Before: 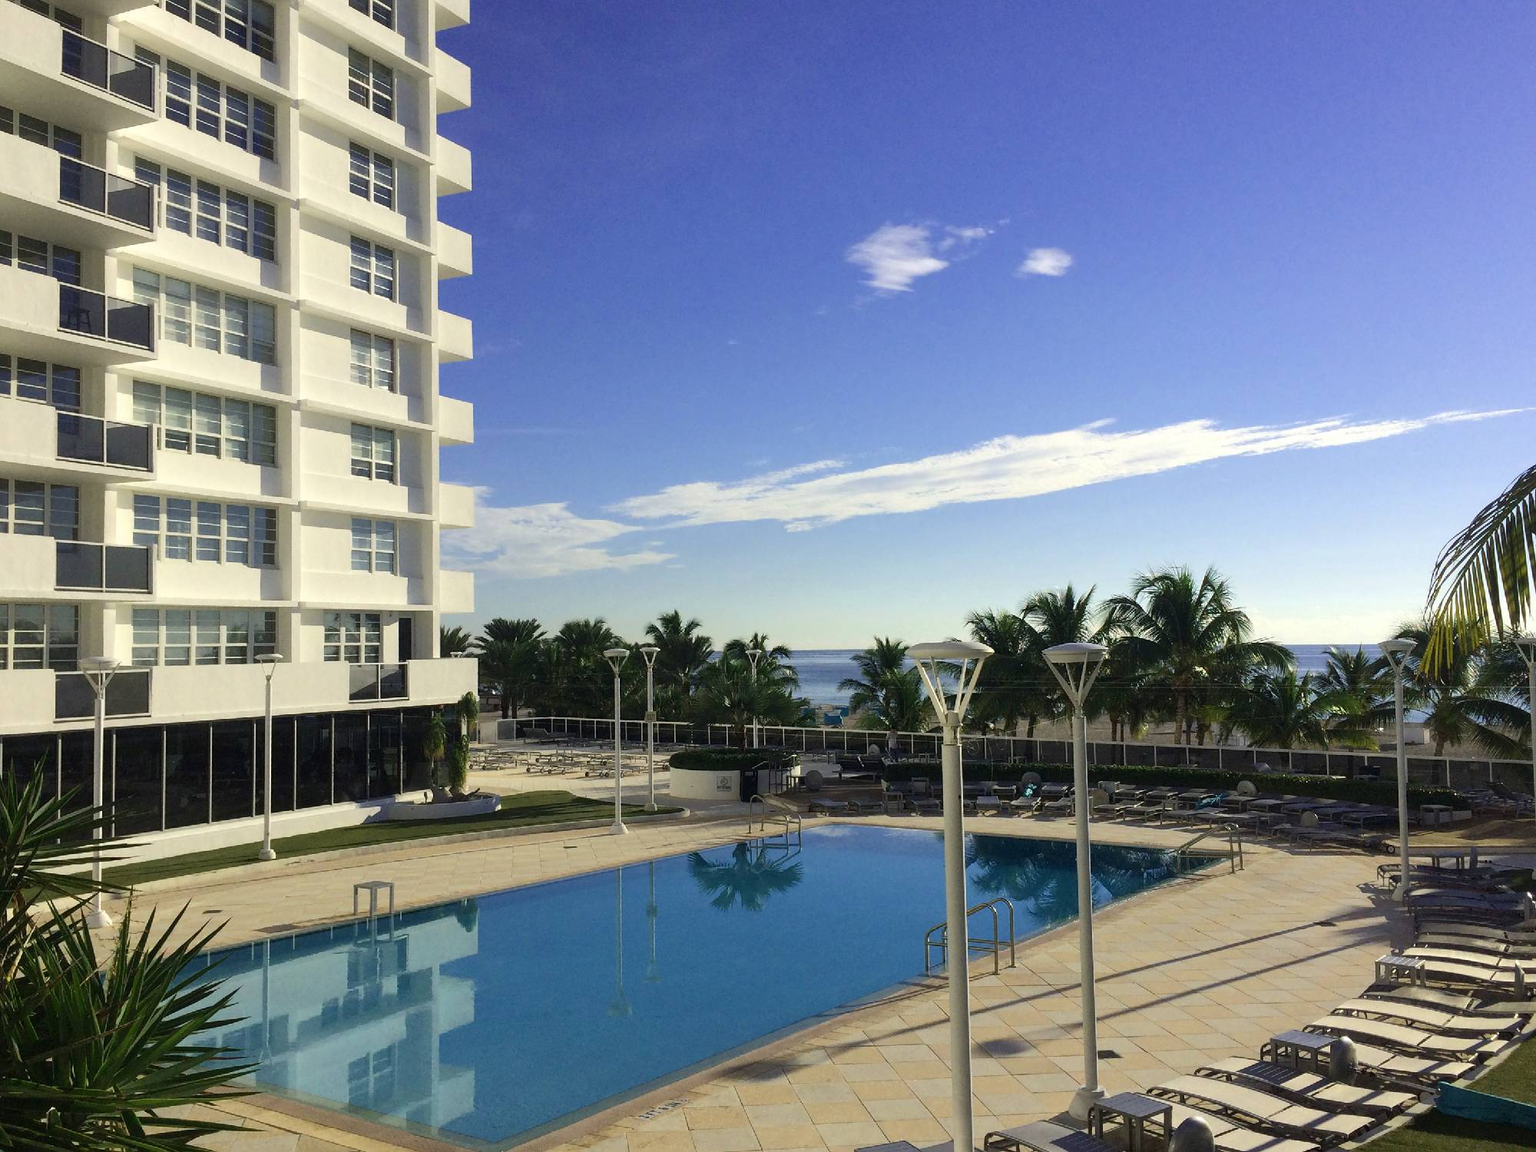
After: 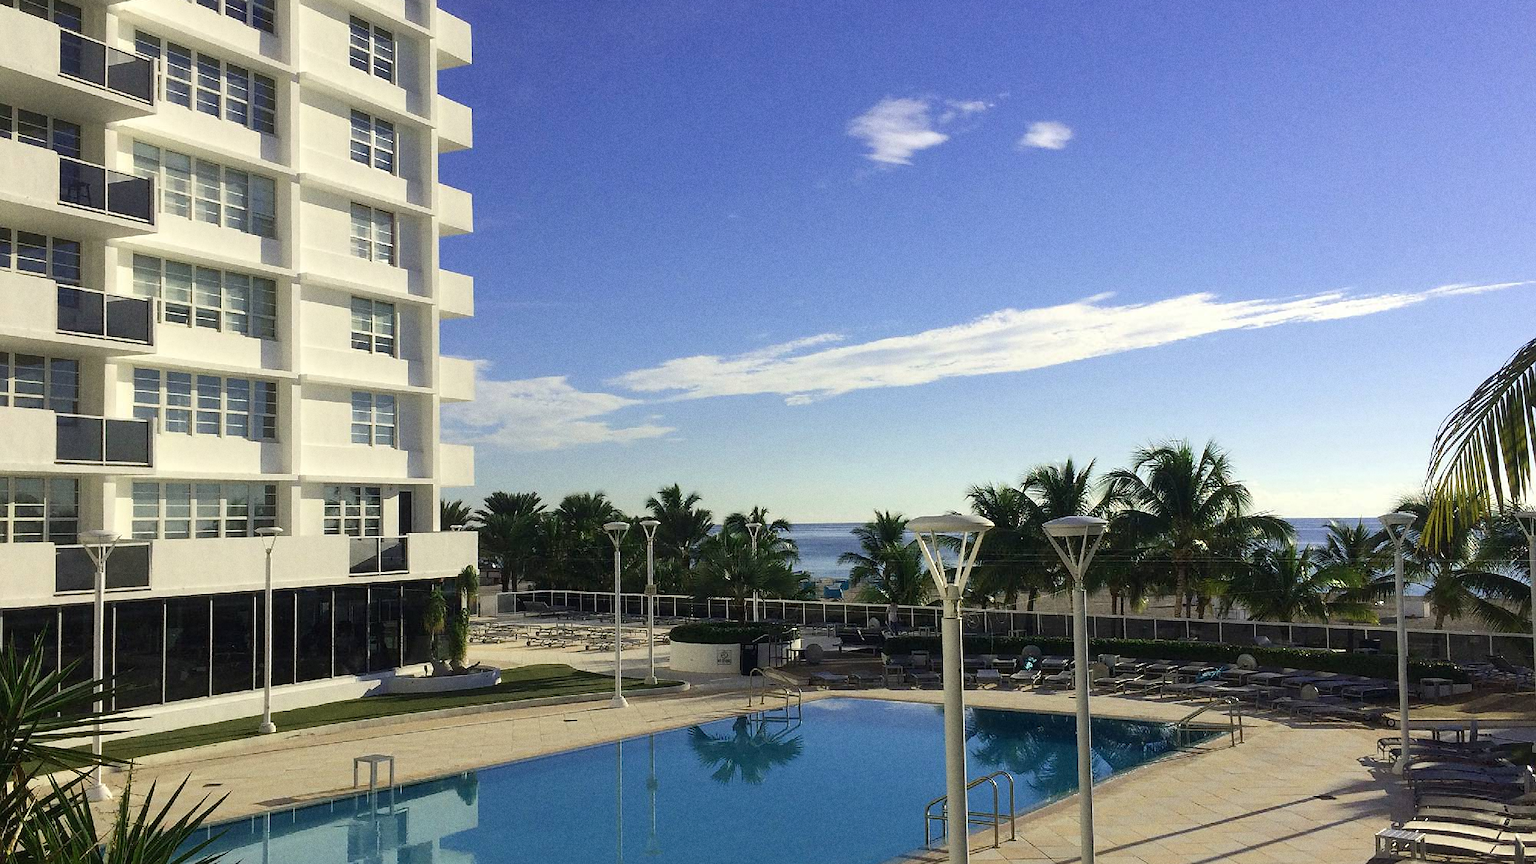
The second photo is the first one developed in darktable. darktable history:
sharpen: radius 1, threshold 1
grain: on, module defaults
crop: top 11.038%, bottom 13.962%
color balance rgb: on, module defaults
